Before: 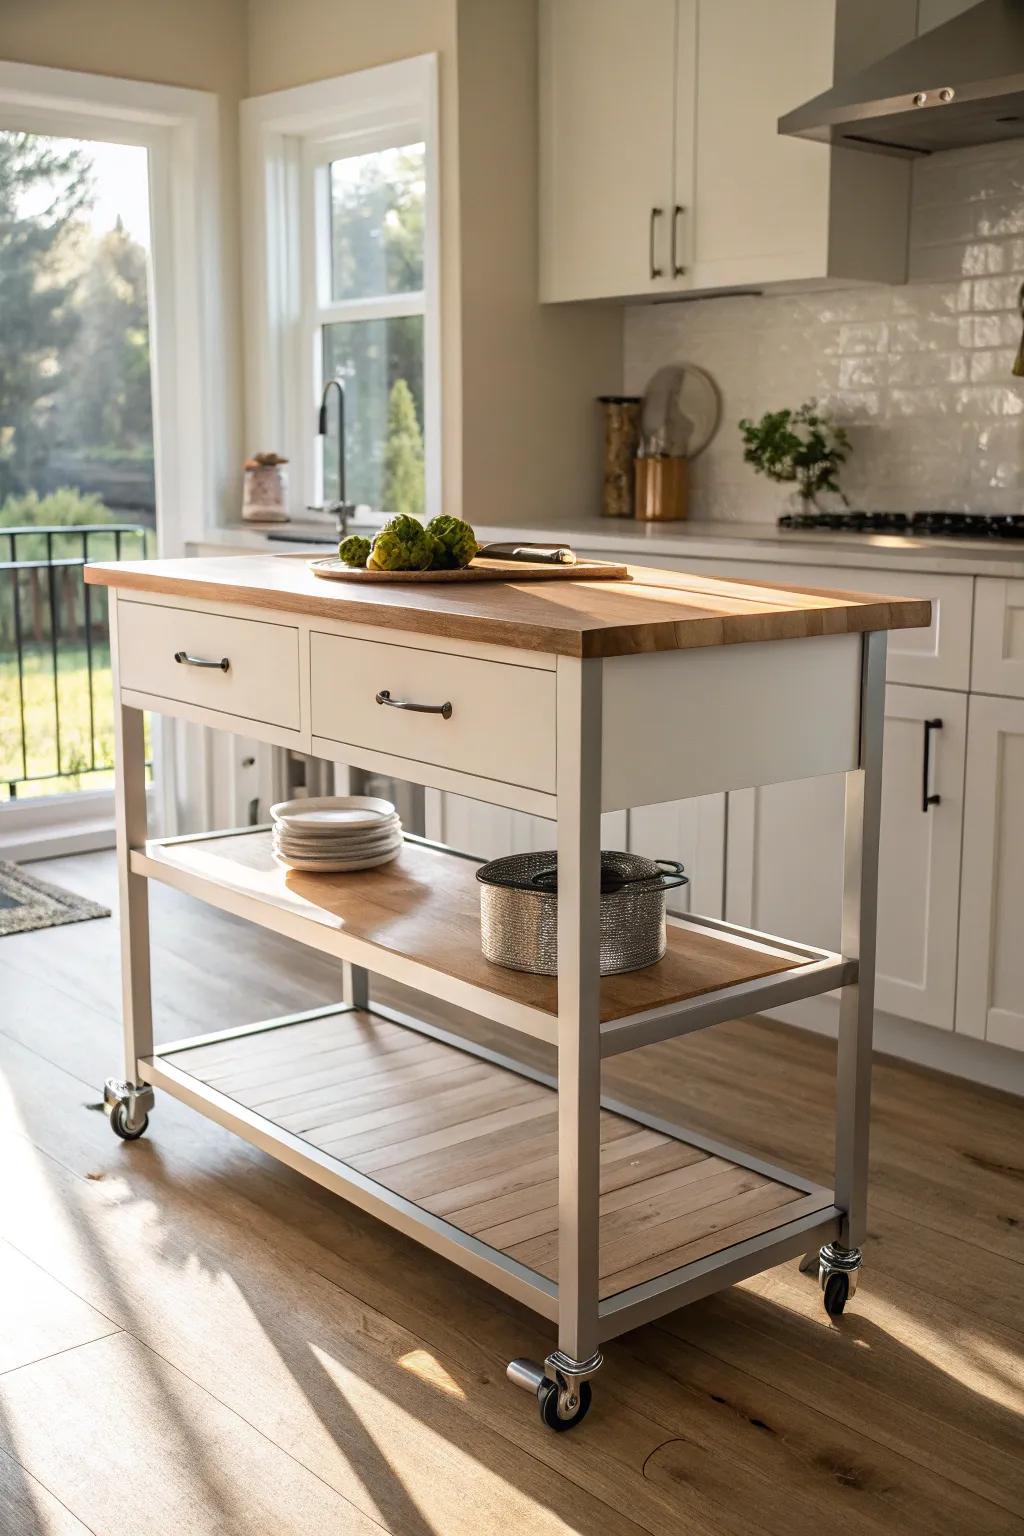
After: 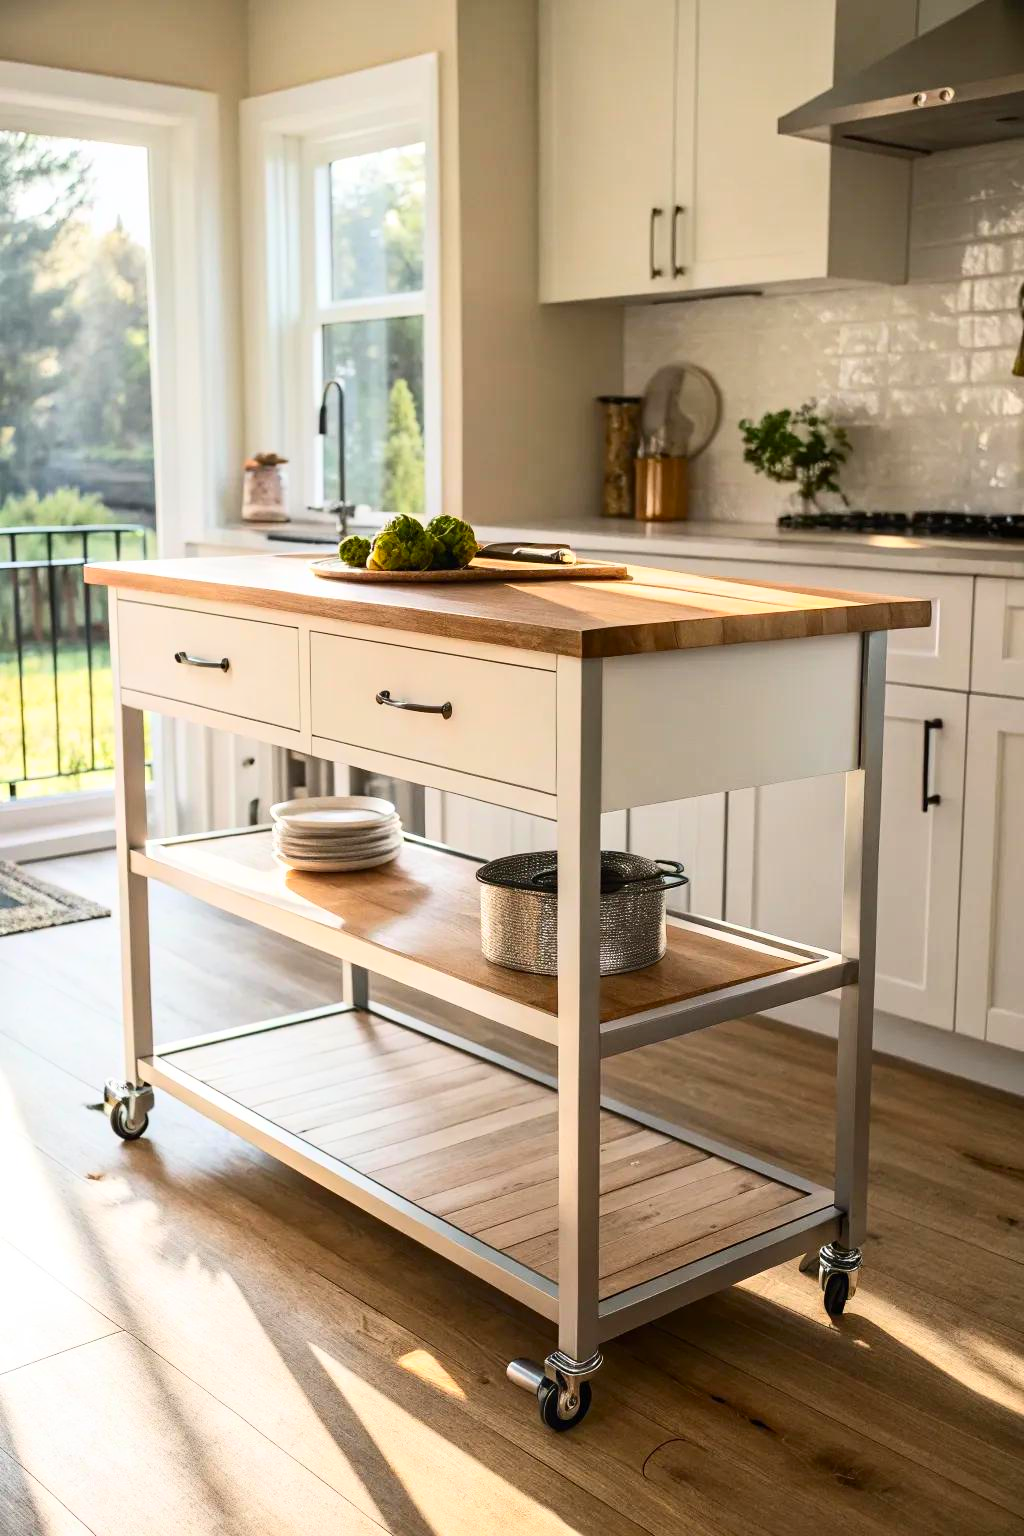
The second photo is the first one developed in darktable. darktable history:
contrast brightness saturation: contrast 0.233, brightness 0.106, saturation 0.294
